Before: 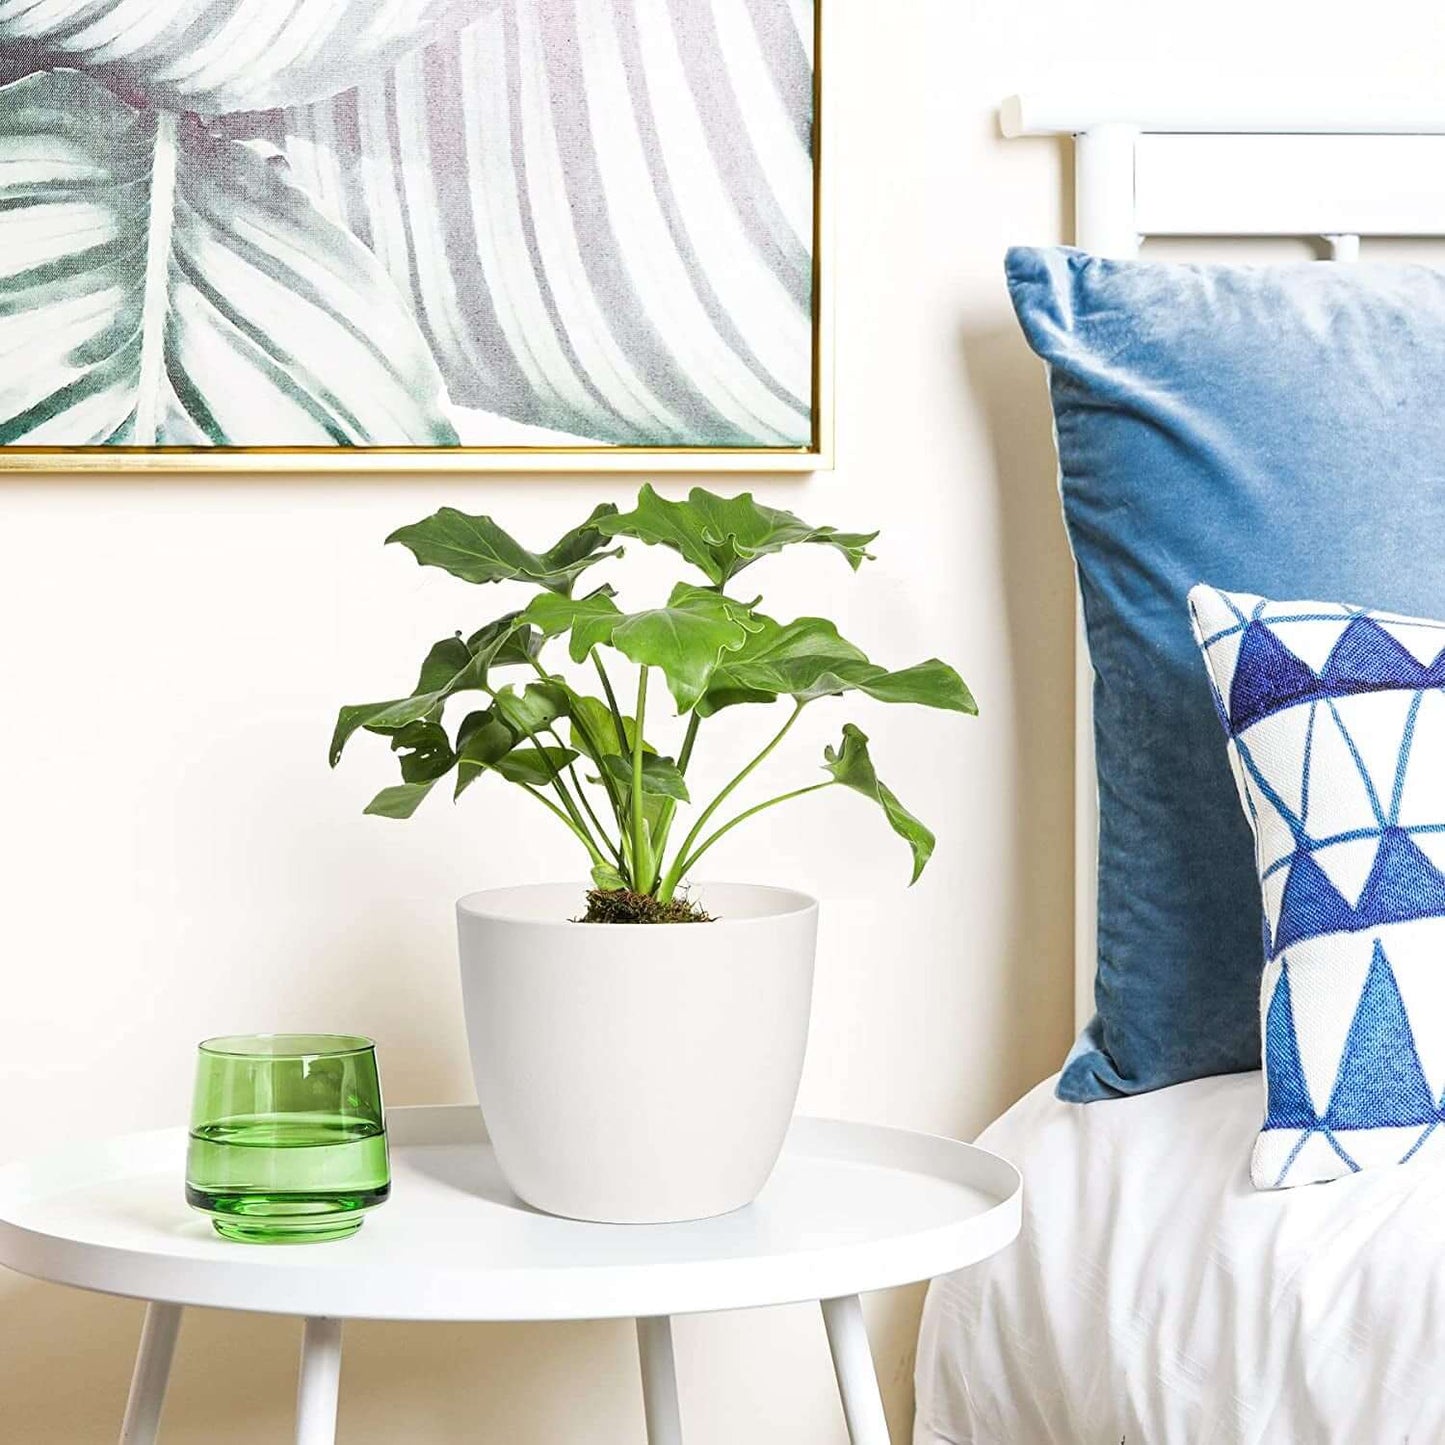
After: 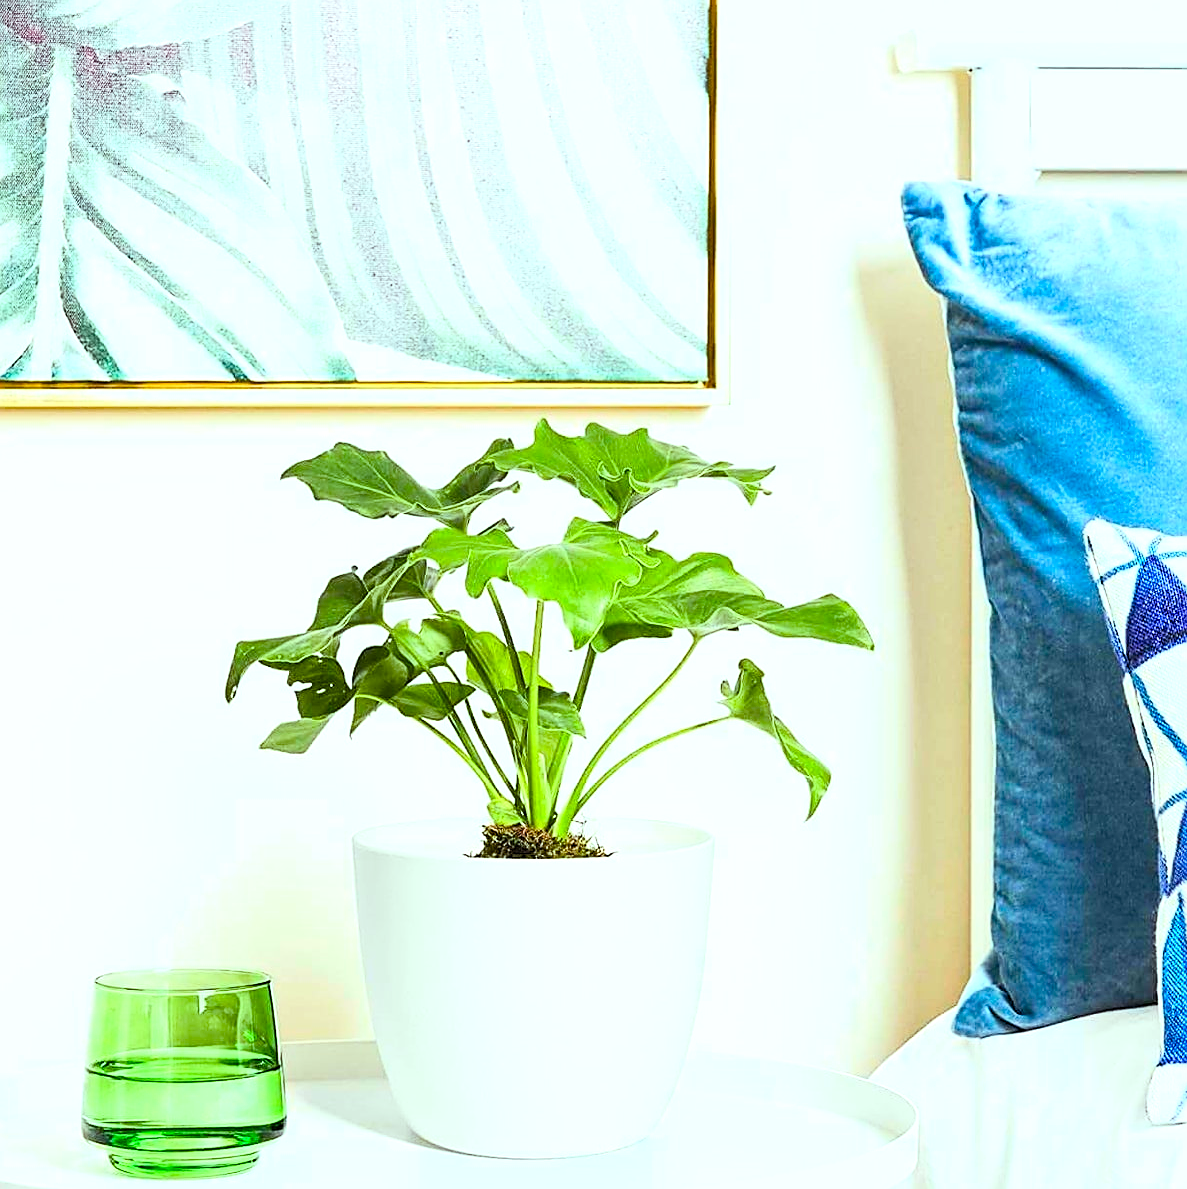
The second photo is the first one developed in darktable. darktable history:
contrast brightness saturation: contrast 0.198, brightness 0.16, saturation 0.229
exposure: exposure 0.203 EV, compensate exposure bias true, compensate highlight preservation false
crop and rotate: left 7.244%, top 4.522%, right 10.596%, bottom 13.186%
color balance rgb: highlights gain › luminance 20.226%, highlights gain › chroma 2.699%, highlights gain › hue 175.99°, perceptual saturation grading › global saturation 20%, perceptual saturation grading › highlights -25.831%, perceptual saturation grading › shadows 23.923%, global vibrance 20%
sharpen: amount 0.46
